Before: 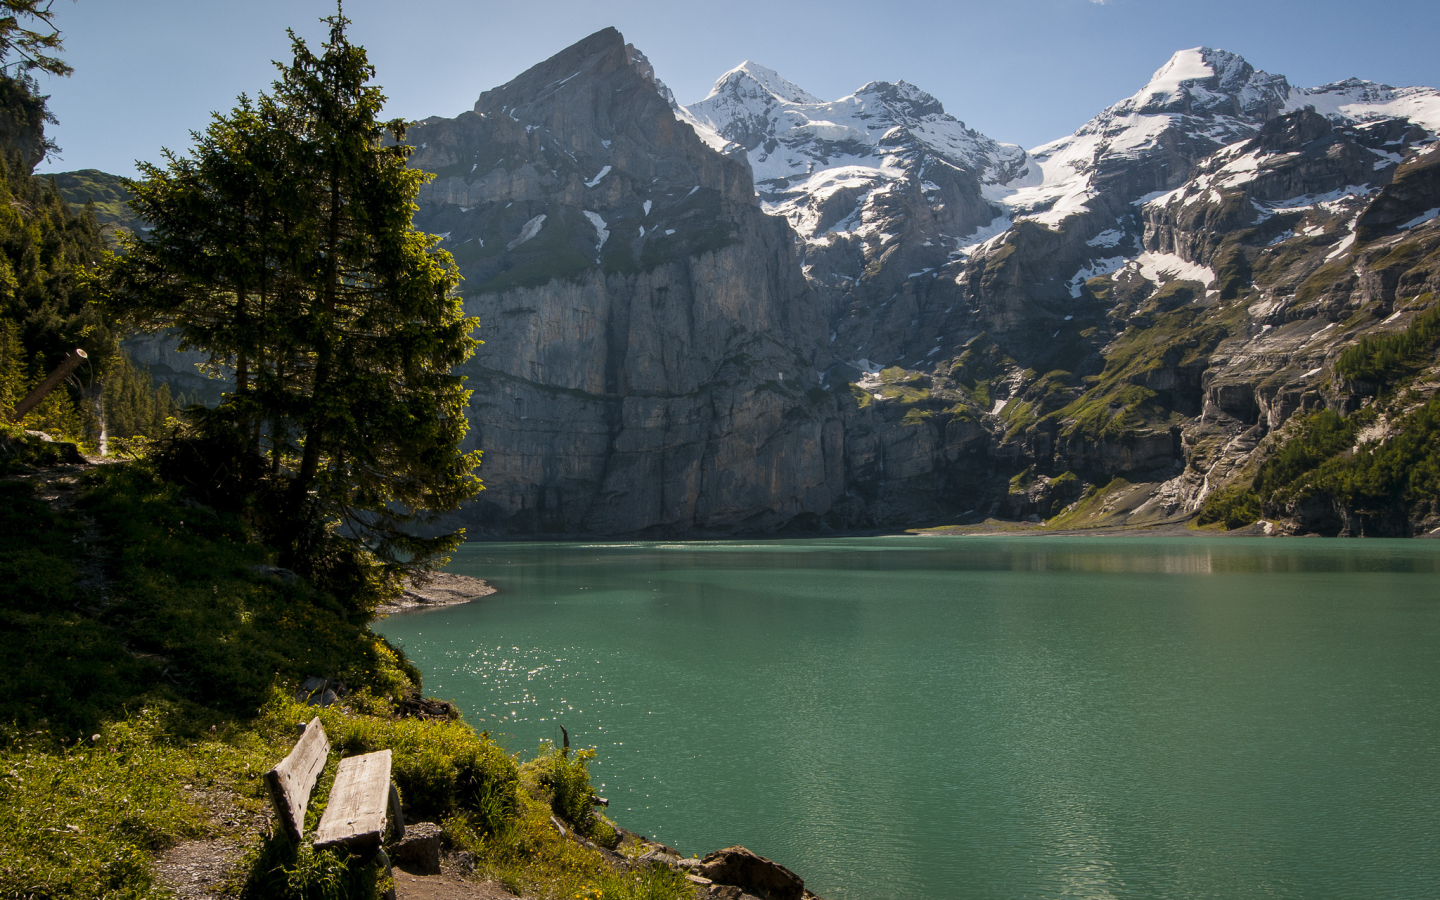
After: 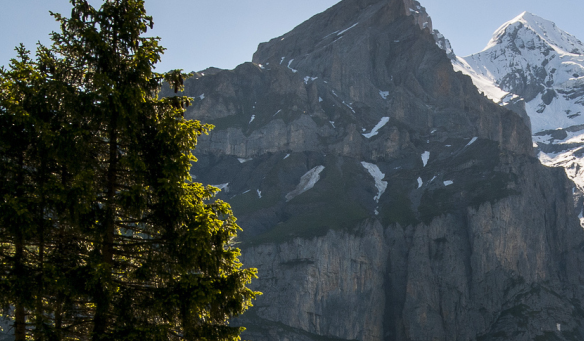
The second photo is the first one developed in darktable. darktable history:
bloom: size 15%, threshold 97%, strength 7%
tone curve: curves: ch0 [(0, 0) (0.339, 0.306) (0.687, 0.706) (1, 1)], color space Lab, linked channels, preserve colors none
crop: left 15.452%, top 5.459%, right 43.956%, bottom 56.62%
